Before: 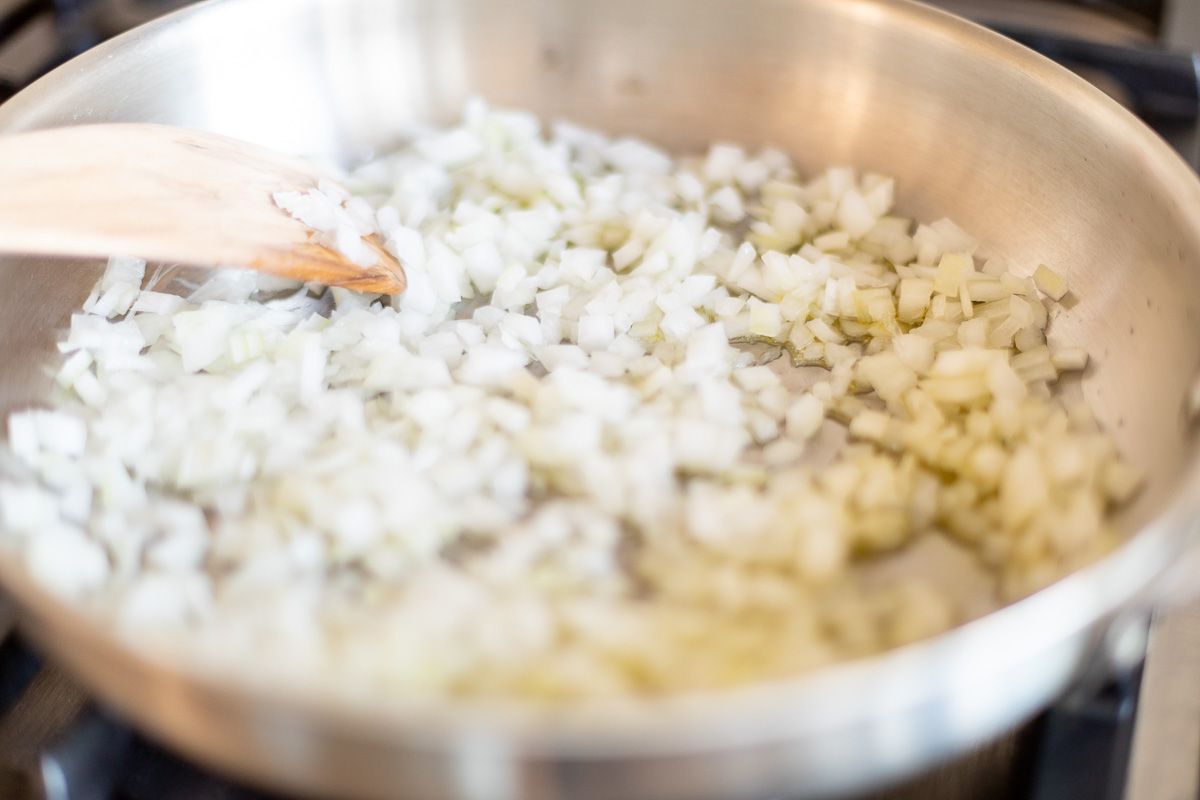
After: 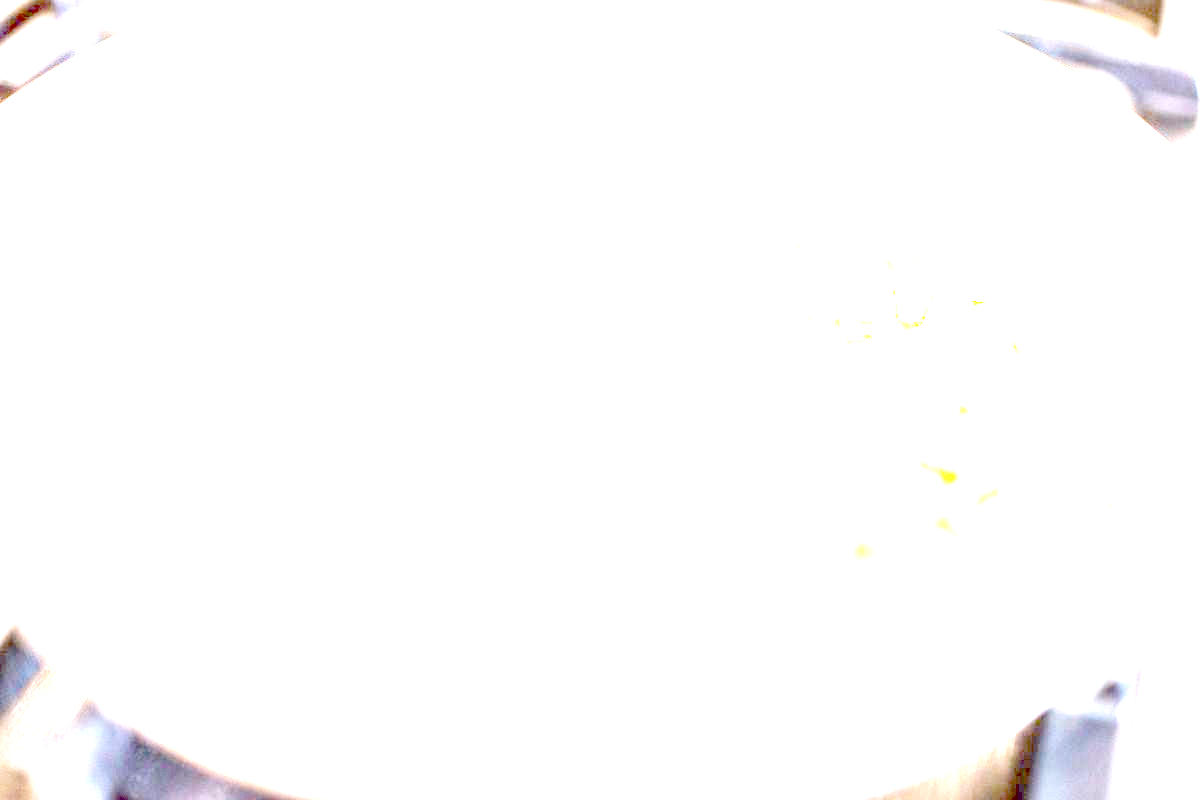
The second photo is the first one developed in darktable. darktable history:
white balance: red 1, blue 1.079
exposure: black level correction 0.005, exposure 2.084 EV, compensate highlight preservation false
local contrast: on, module defaults
